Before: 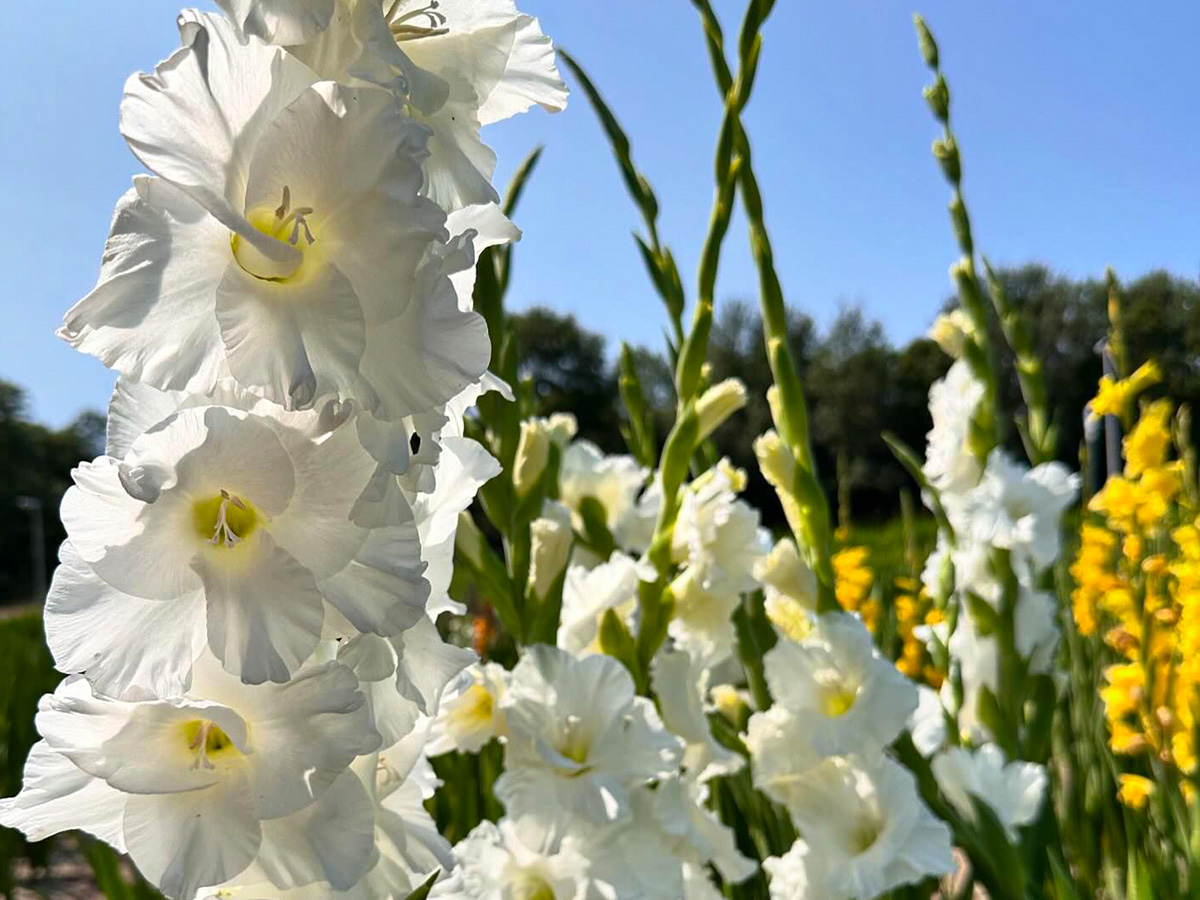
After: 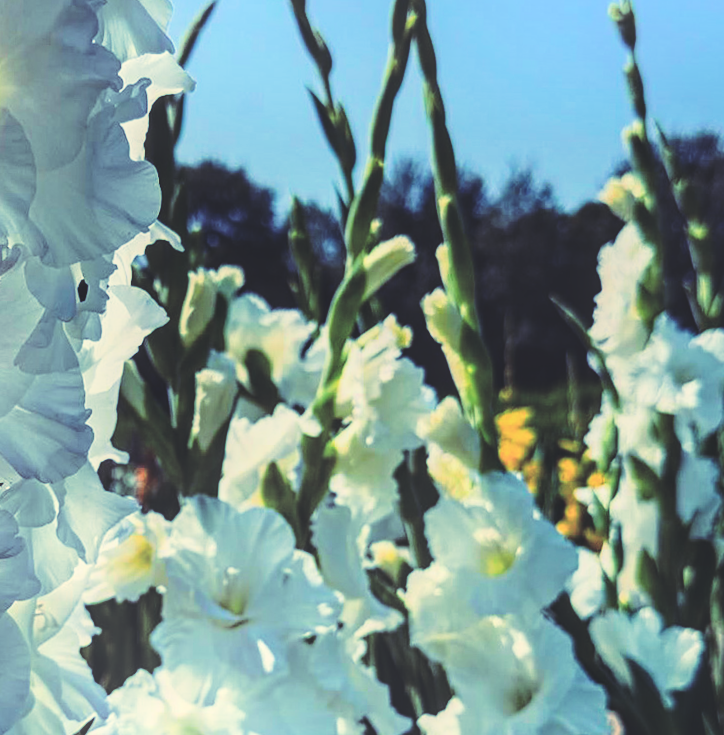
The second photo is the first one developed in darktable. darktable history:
rotate and perspective: rotation 1.72°, automatic cropping off
filmic rgb: black relative exposure -16 EV, white relative exposure 6.92 EV, hardness 4.7
tone equalizer: -8 EV -0.75 EV, -7 EV -0.7 EV, -6 EV -0.6 EV, -5 EV -0.4 EV, -3 EV 0.4 EV, -2 EV 0.6 EV, -1 EV 0.7 EV, +0 EV 0.75 EV, edges refinement/feathering 500, mask exposure compensation -1.57 EV, preserve details no
local contrast: on, module defaults
crop and rotate: left 28.256%, top 17.734%, right 12.656%, bottom 3.573%
rgb curve: curves: ch0 [(0, 0.186) (0.314, 0.284) (0.576, 0.466) (0.805, 0.691) (0.936, 0.886)]; ch1 [(0, 0.186) (0.314, 0.284) (0.581, 0.534) (0.771, 0.746) (0.936, 0.958)]; ch2 [(0, 0.216) (0.275, 0.39) (1, 1)], mode RGB, independent channels, compensate middle gray true, preserve colors none
shadows and highlights: shadows -21.3, highlights 100, soften with gaussian
